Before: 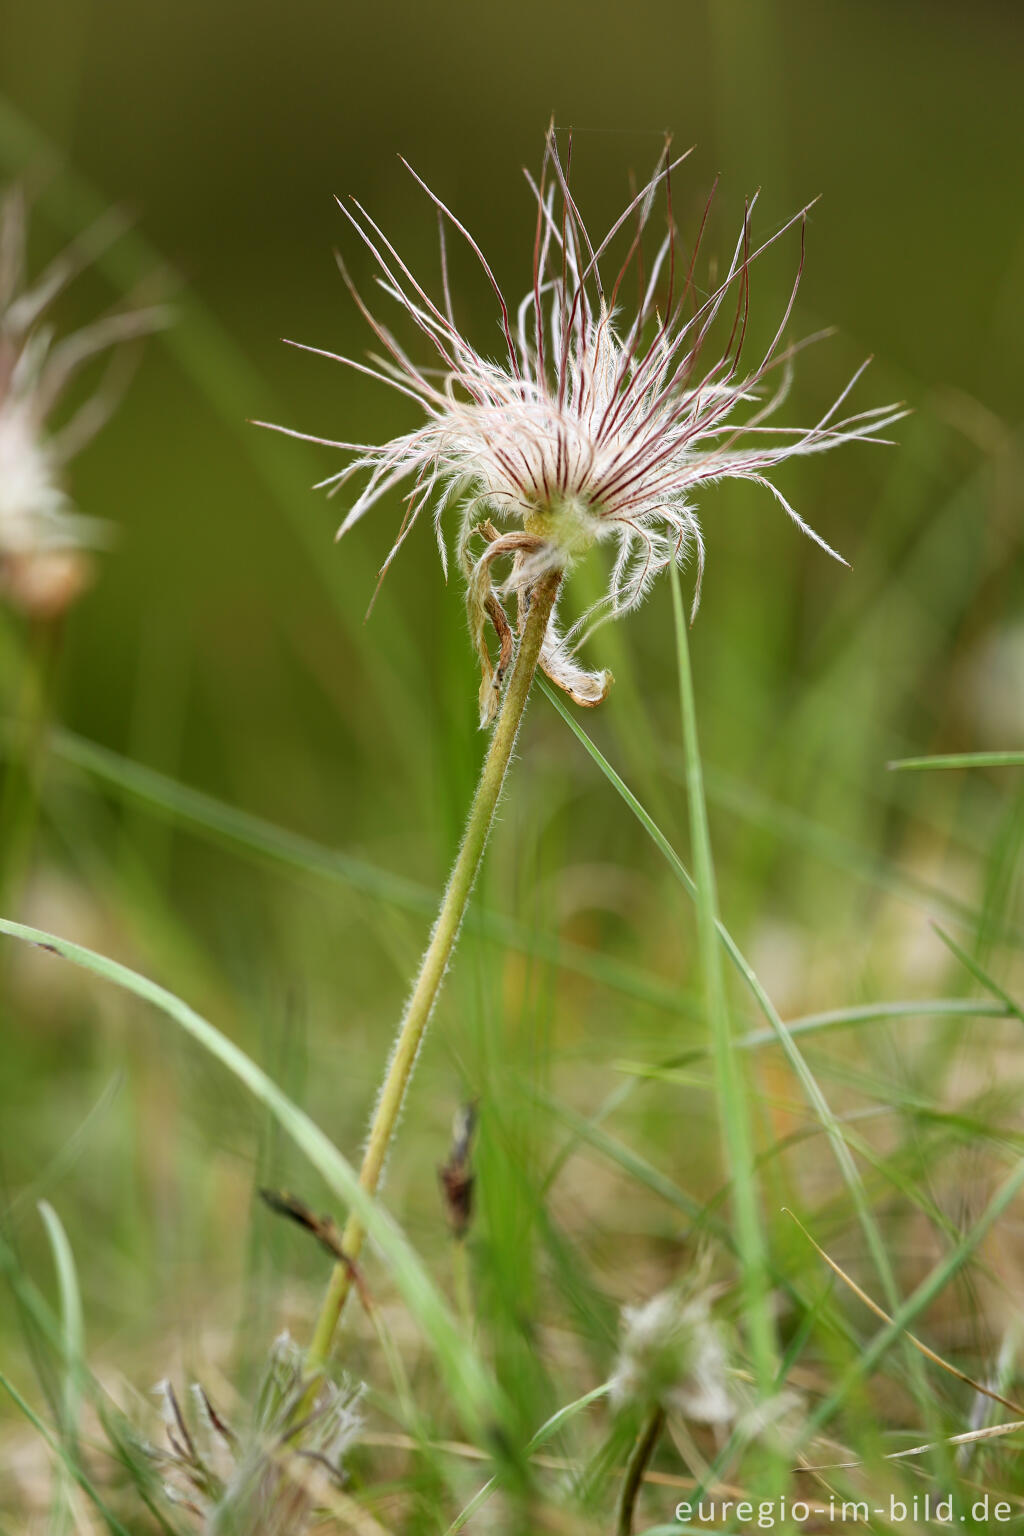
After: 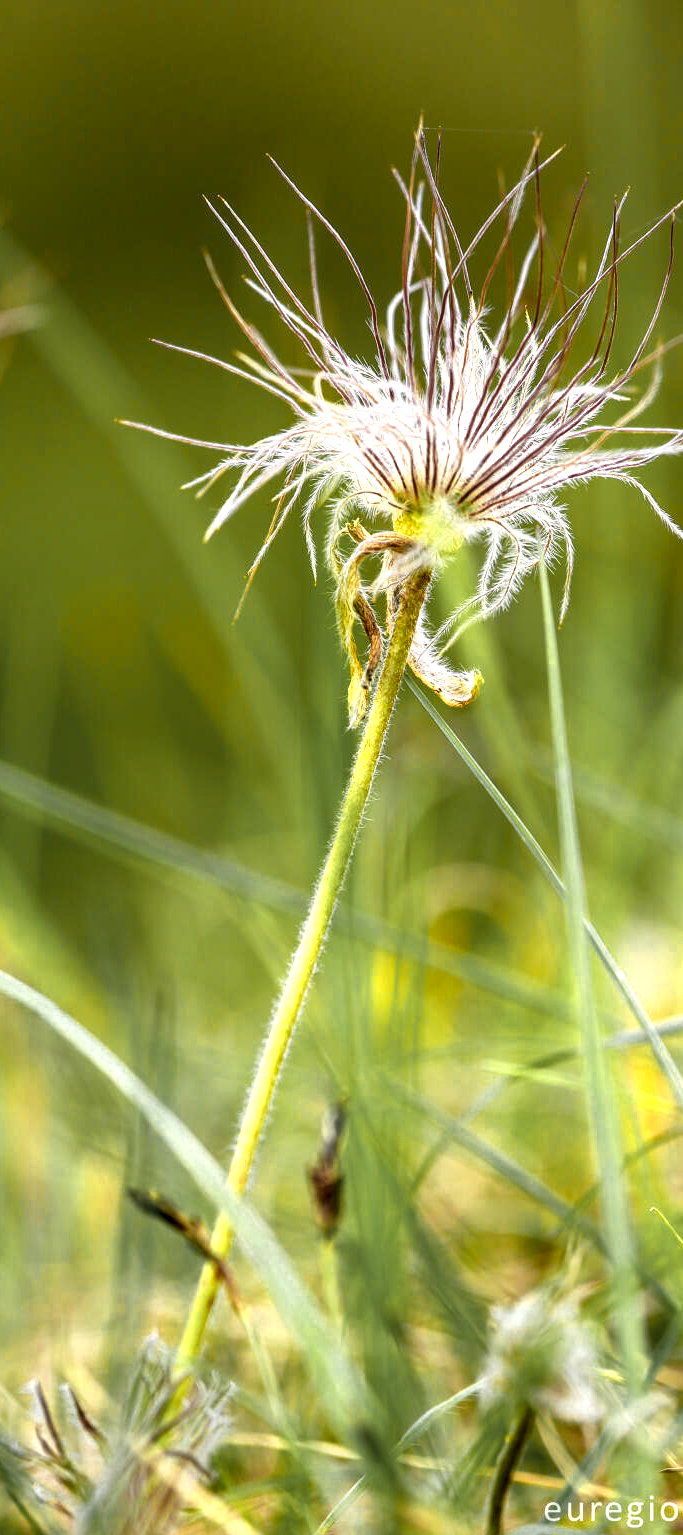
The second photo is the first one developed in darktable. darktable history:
color zones: curves: ch0 [(0.004, 0.306) (0.107, 0.448) (0.252, 0.656) (0.41, 0.398) (0.595, 0.515) (0.768, 0.628)]; ch1 [(0.07, 0.323) (0.151, 0.452) (0.252, 0.608) (0.346, 0.221) (0.463, 0.189) (0.61, 0.368) (0.735, 0.395) (0.921, 0.412)]; ch2 [(0, 0.476) (0.132, 0.512) (0.243, 0.512) (0.397, 0.48) (0.522, 0.376) (0.634, 0.536) (0.761, 0.46)]
local contrast: on, module defaults
color balance rgb: perceptual saturation grading › global saturation 25.391%, perceptual brilliance grading › highlights 9.965%, perceptual brilliance grading › shadows -5.068%
crop and rotate: left 12.861%, right 20.405%
